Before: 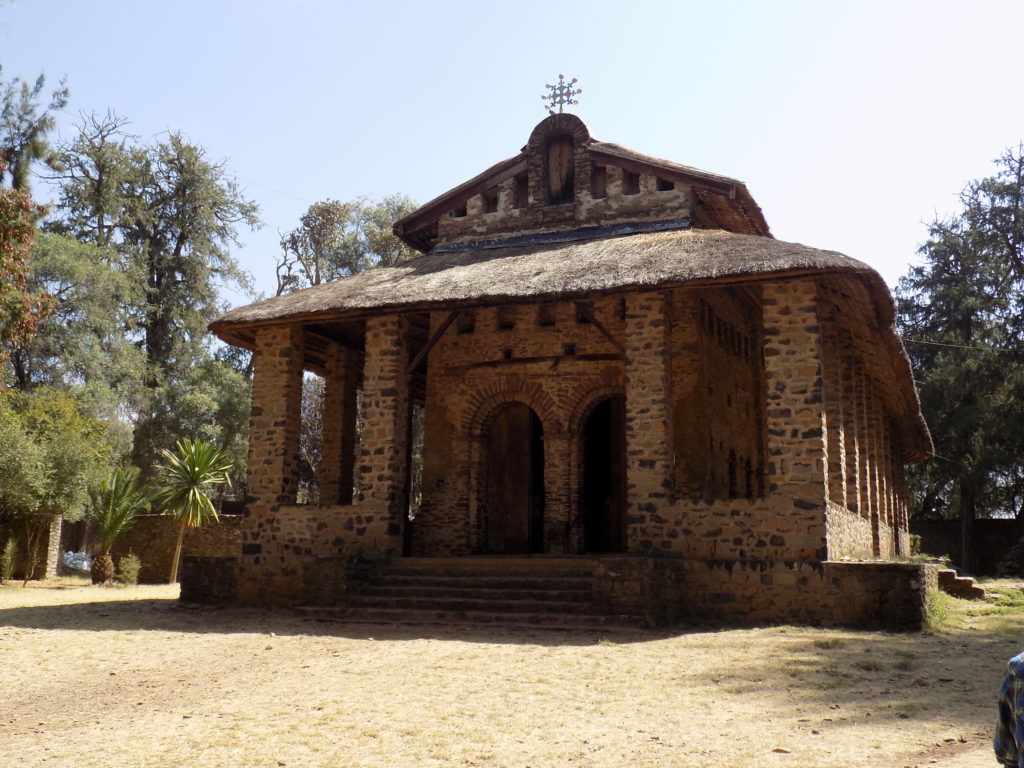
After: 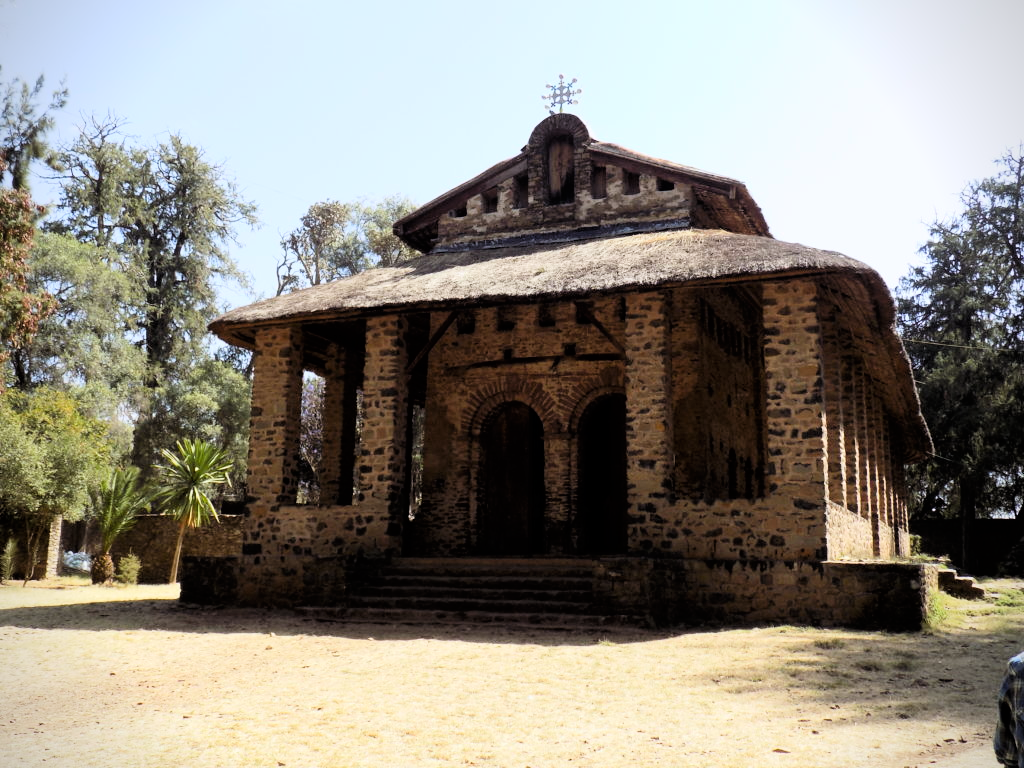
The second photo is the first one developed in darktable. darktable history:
vignetting: fall-off start 91.19%
tone curve: curves: ch0 [(0, 0) (0.082, 0.02) (0.129, 0.078) (0.275, 0.301) (0.67, 0.809) (1, 1)], color space Lab, linked channels, preserve colors none
white balance: red 0.982, blue 1.018
